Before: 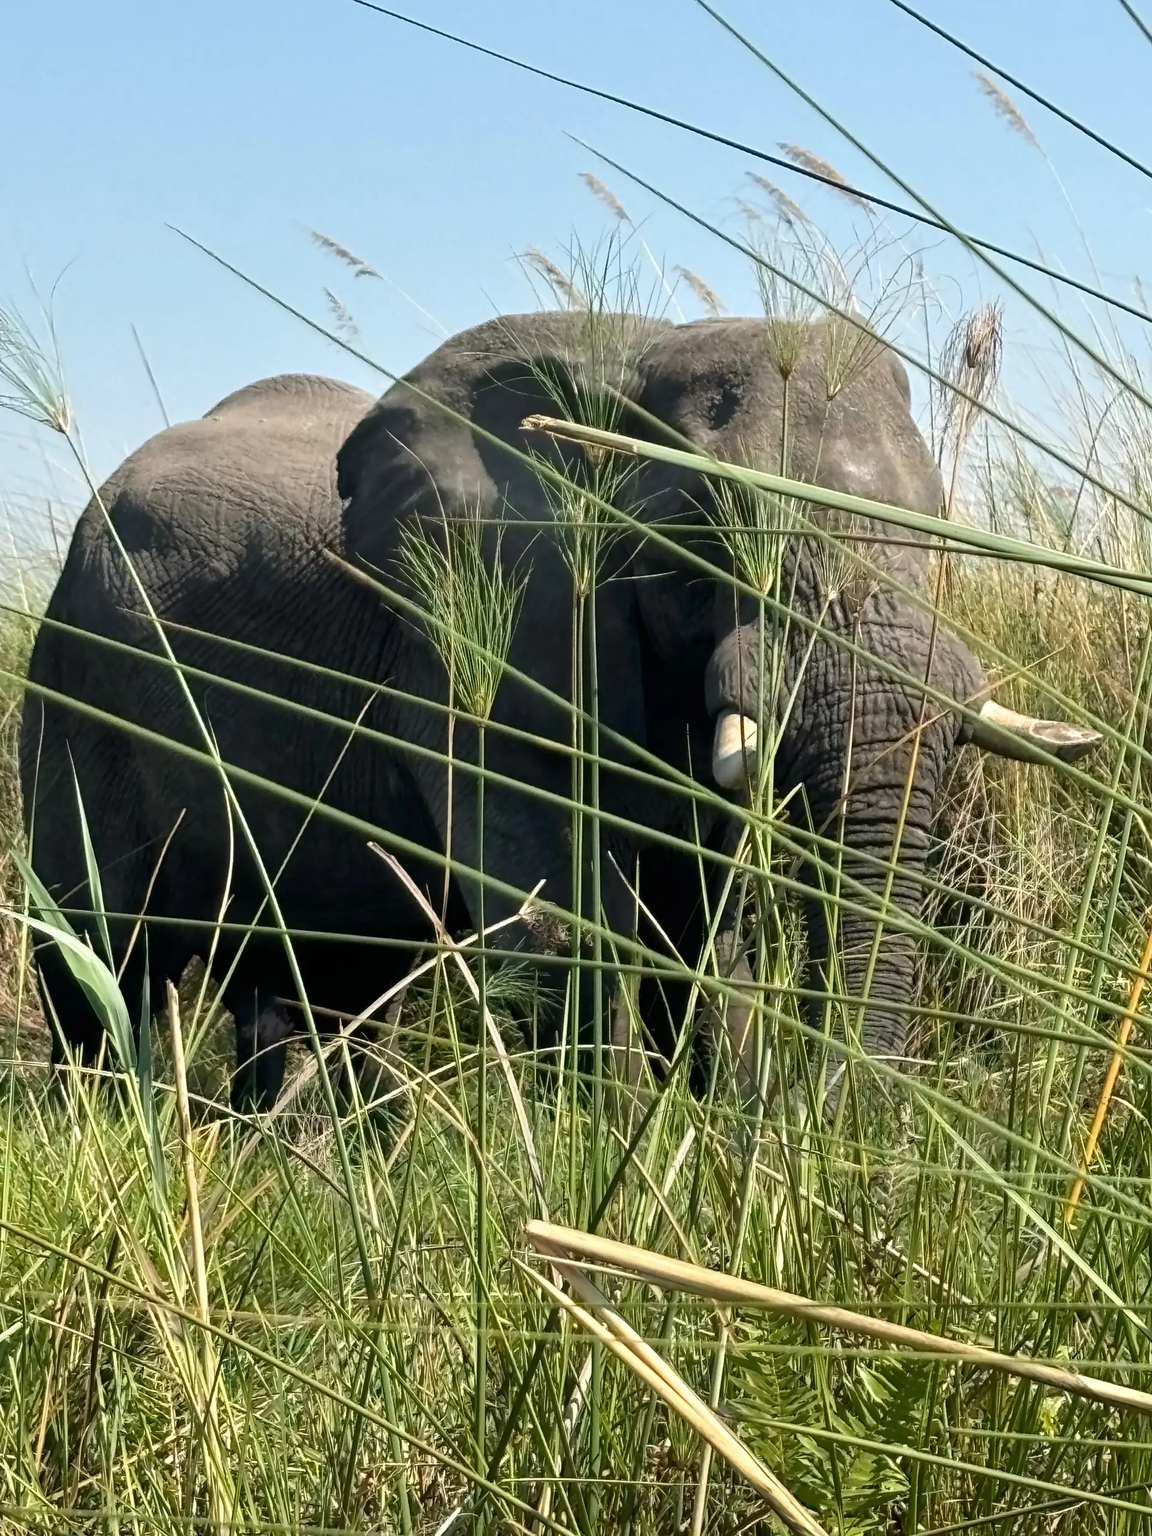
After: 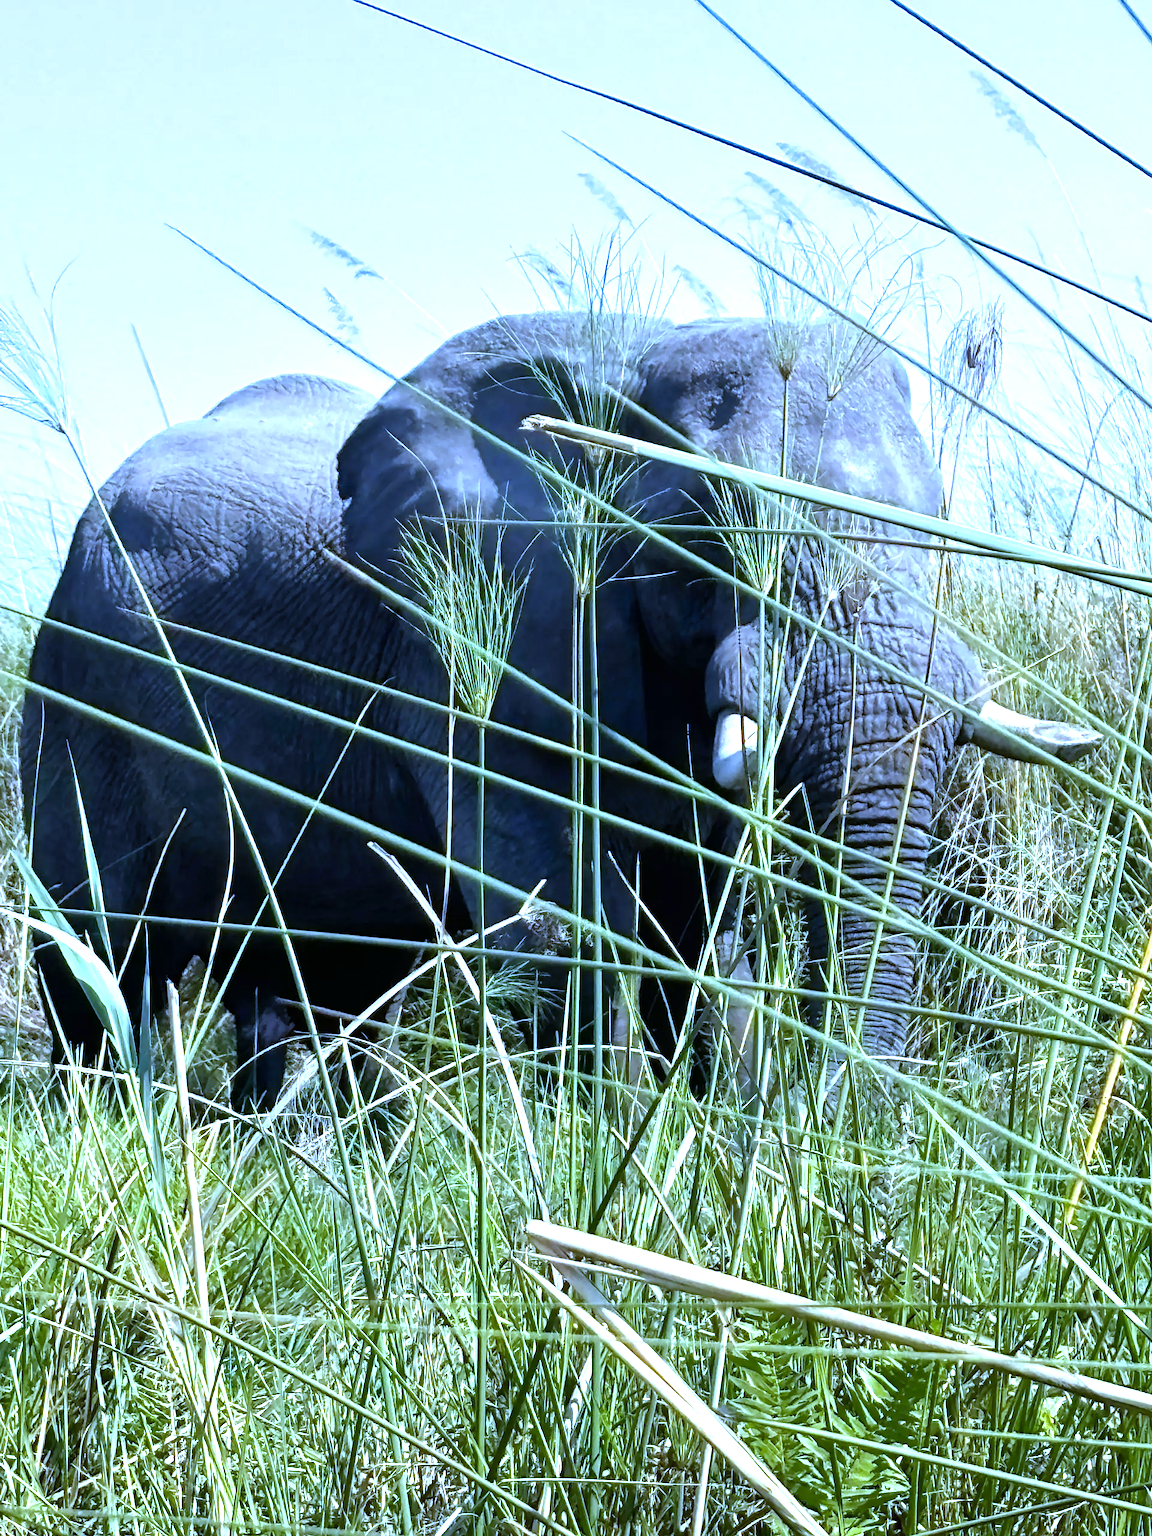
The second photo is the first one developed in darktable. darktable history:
levels: levels [0, 0.374, 0.749]
filmic rgb: black relative exposure -16 EV, white relative exposure 2.93 EV, hardness 10.04, color science v6 (2022)
white balance: red 0.766, blue 1.537
